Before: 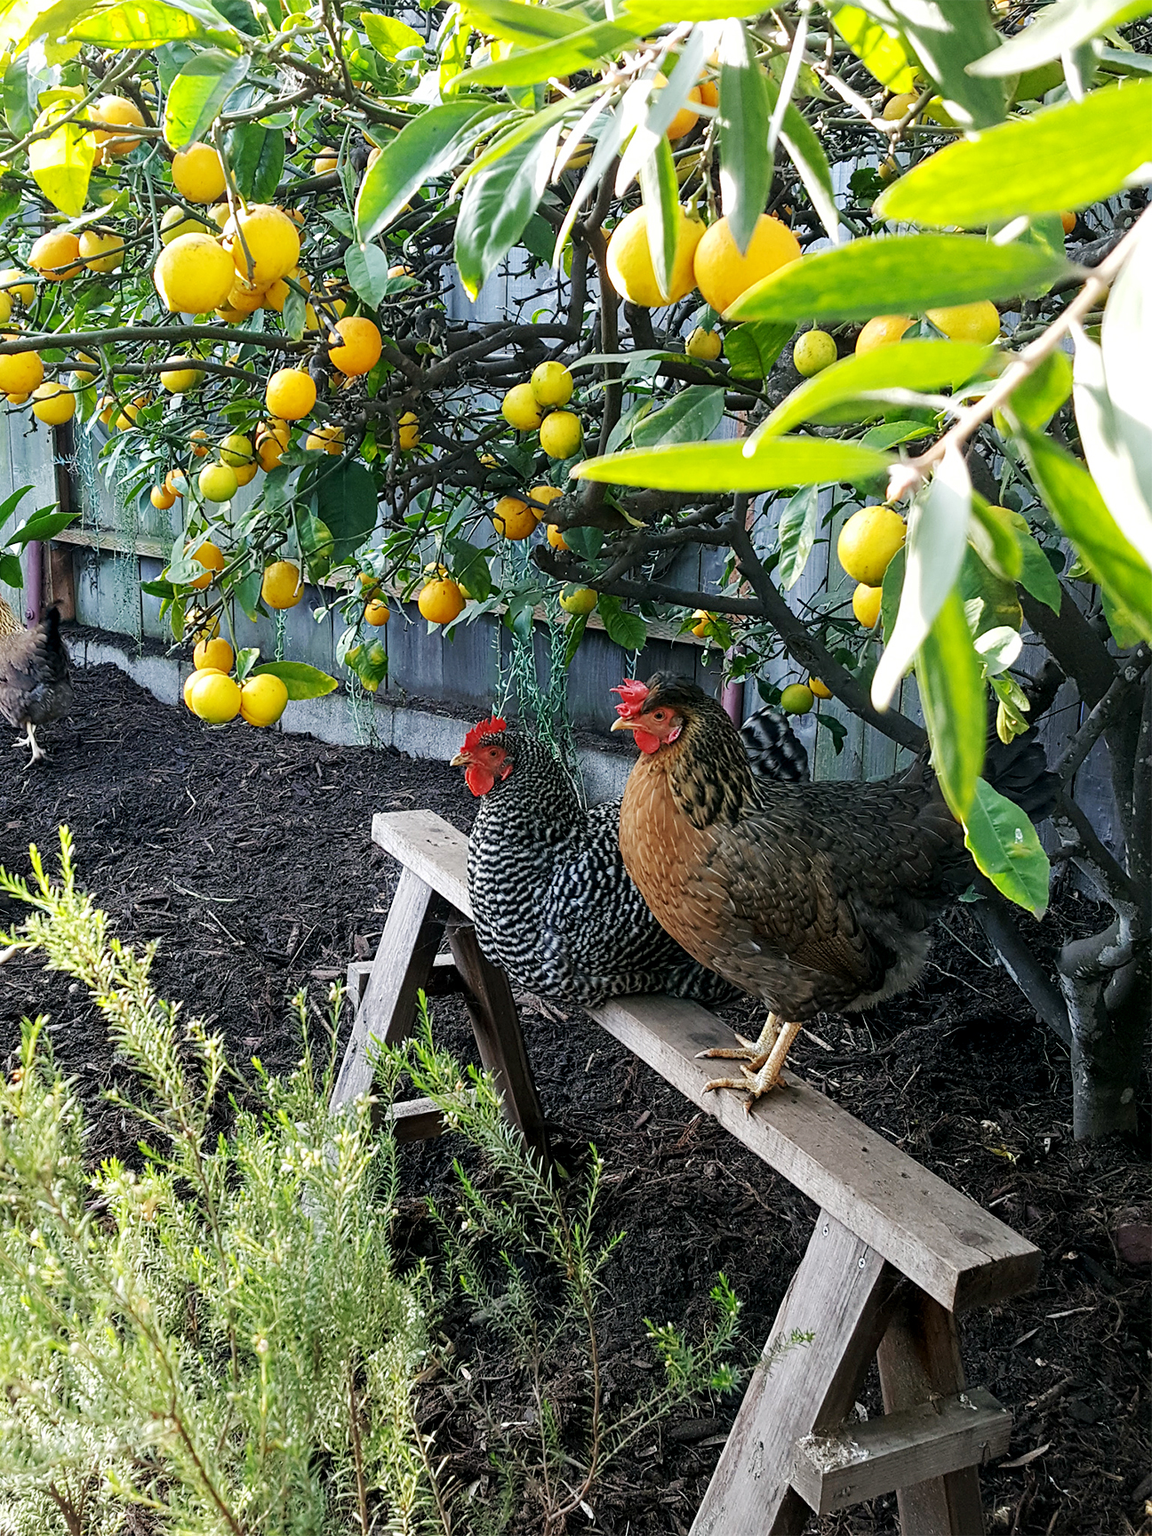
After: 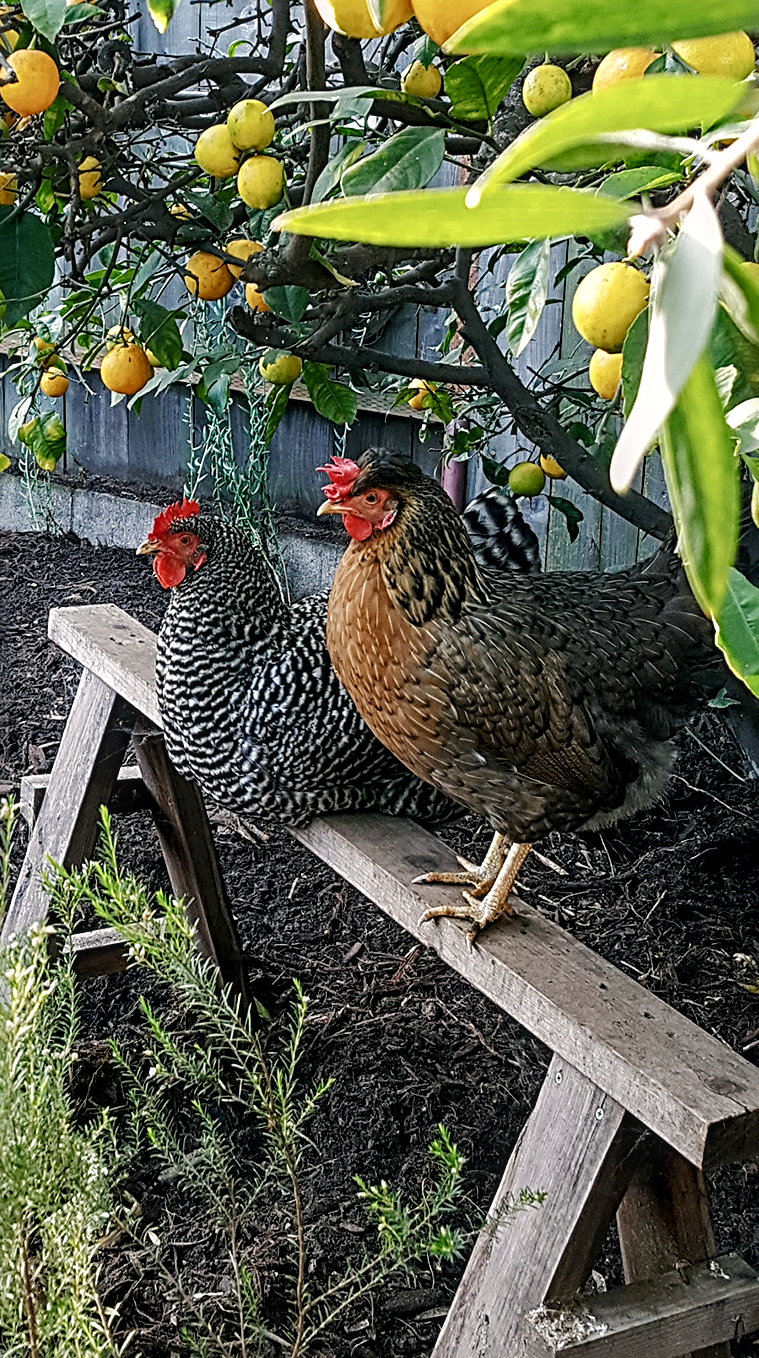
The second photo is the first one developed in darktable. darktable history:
crop and rotate: left 28.592%, top 17.812%, right 12.772%, bottom 3.543%
contrast brightness saturation: saturation -0.061
tone equalizer: on, module defaults
sharpen: radius 3.957
local contrast: on, module defaults
color balance rgb: highlights gain › luminance 6.68%, highlights gain › chroma 0.875%, highlights gain › hue 47.49°, perceptual saturation grading › global saturation 0.738%, perceptual saturation grading › highlights -14.599%, perceptual saturation grading › shadows 23.913%
shadows and highlights: shadows -20.52, white point adjustment -1.95, highlights -35.01
